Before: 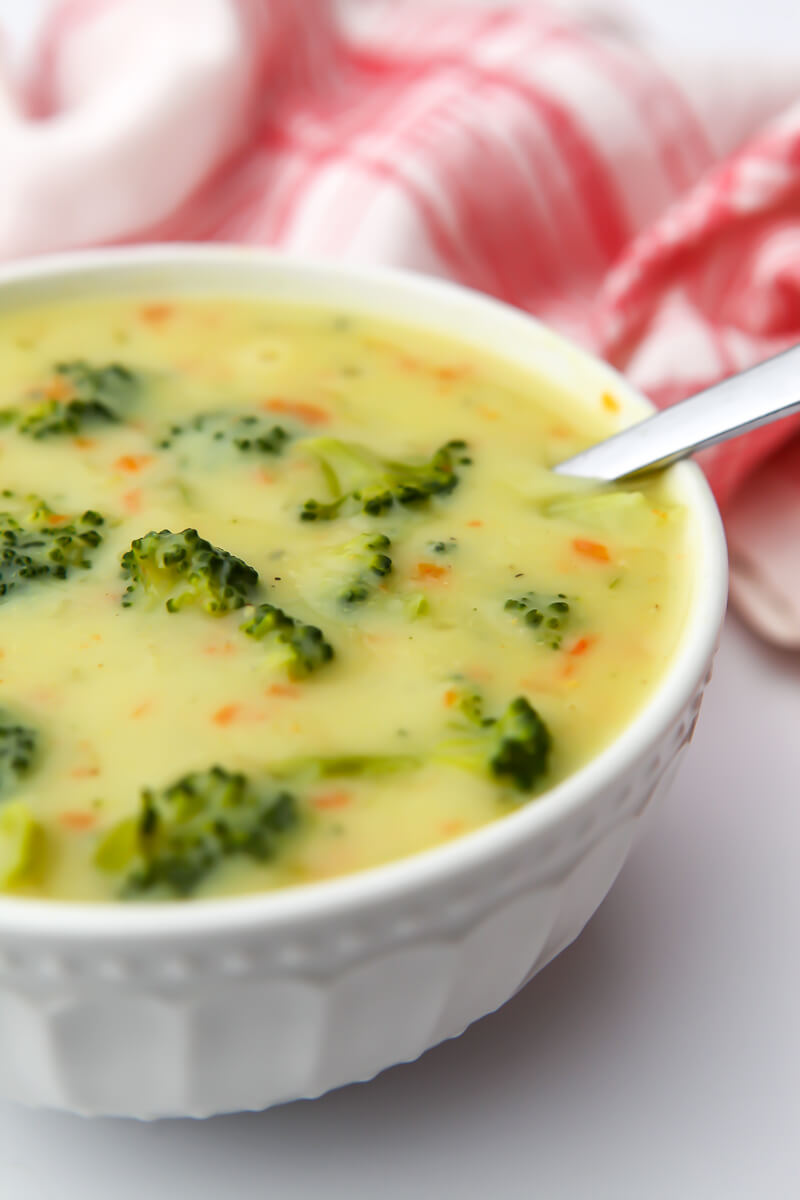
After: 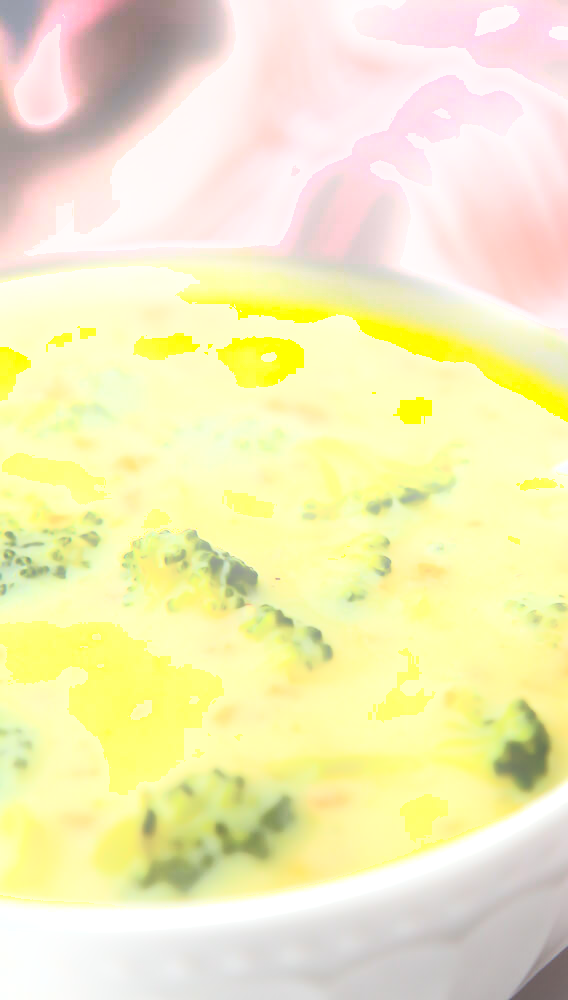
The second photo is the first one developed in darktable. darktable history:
local contrast: detail 69%
tone equalizer: -8 EV -0.75 EV, -7 EV -0.7 EV, -6 EV -0.6 EV, -5 EV -0.4 EV, -3 EV 0.4 EV, -2 EV 0.6 EV, -1 EV 0.7 EV, +0 EV 0.75 EV, edges refinement/feathering 500, mask exposure compensation -1.57 EV, preserve details no
shadows and highlights: highlights 70.7, soften with gaussian
crop: right 28.885%, bottom 16.626%
bloom: size 9%, threshold 100%, strength 7%
